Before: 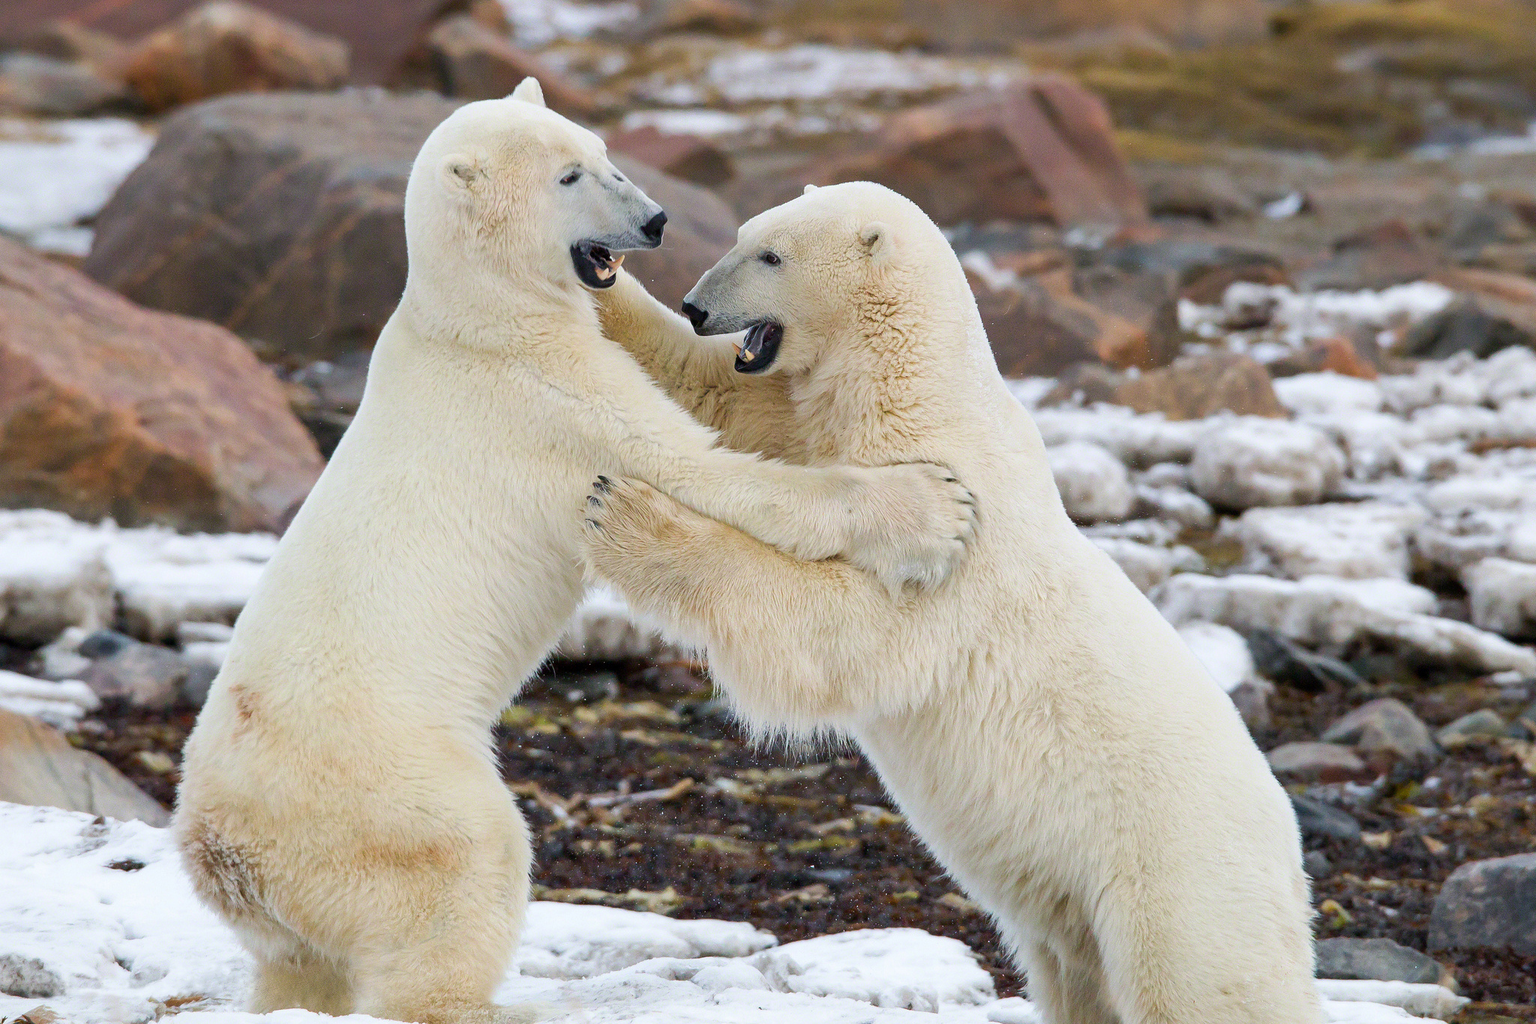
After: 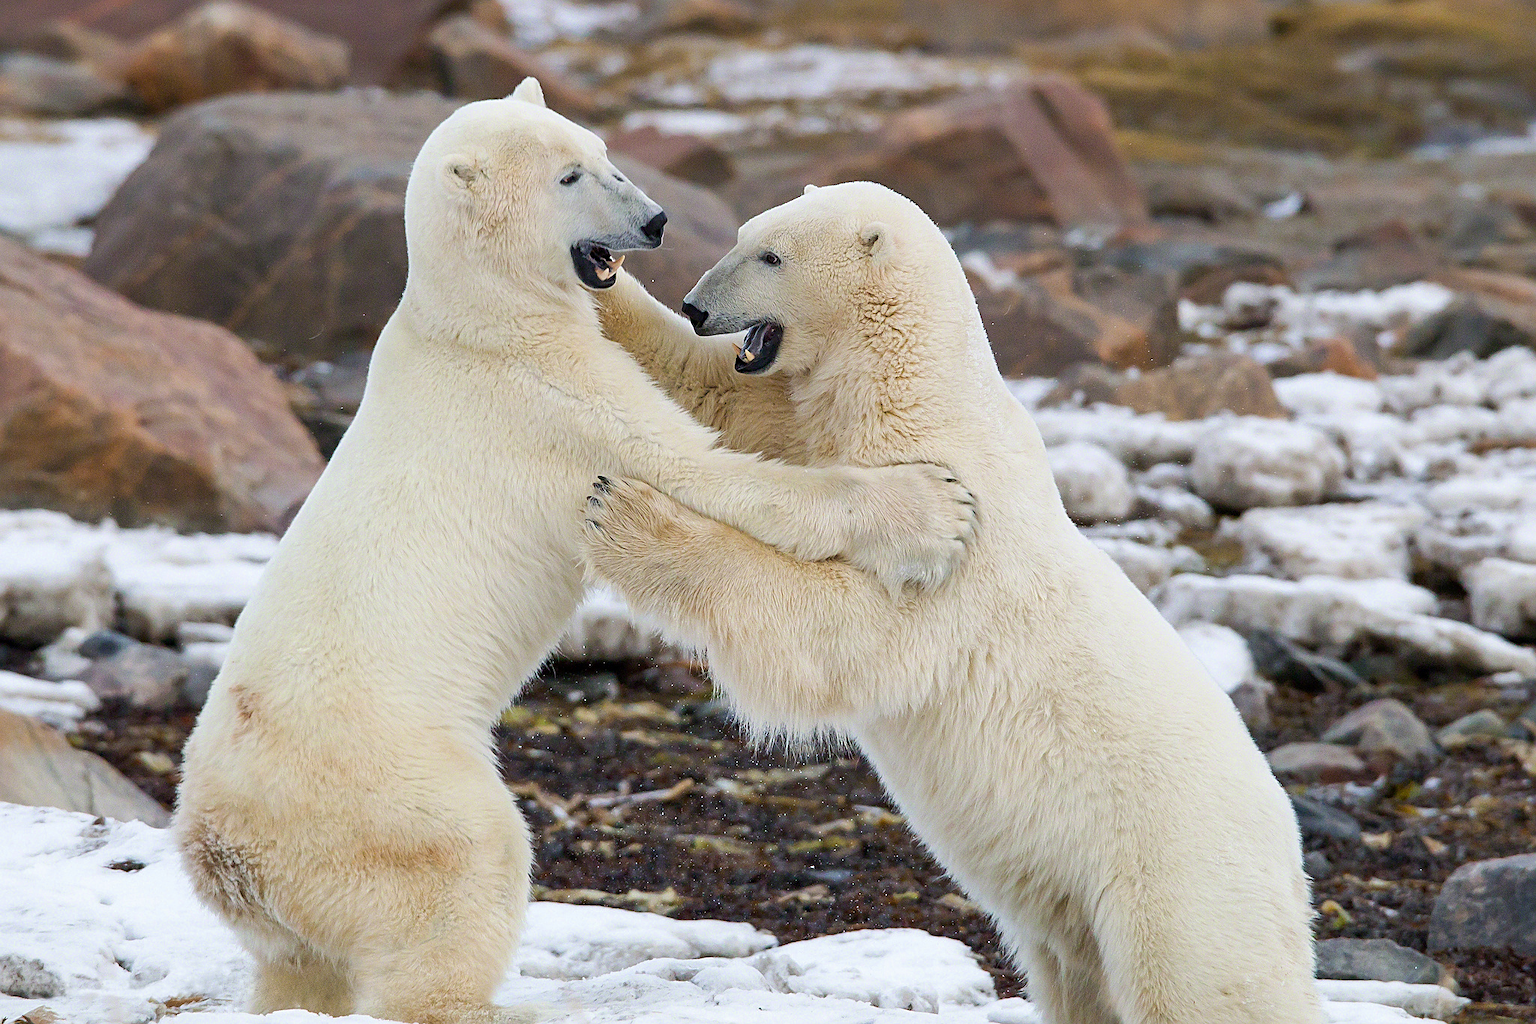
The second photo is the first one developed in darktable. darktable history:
sharpen: on, module defaults
color zones: curves: ch0 [(0, 0.533) (0.126, 0.533) (0.234, 0.533) (0.368, 0.357) (0.5, 0.5) (0.625, 0.5) (0.74, 0.637) (0.875, 0.5)]; ch1 [(0.004, 0.708) (0.129, 0.662) (0.25, 0.5) (0.375, 0.331) (0.496, 0.396) (0.625, 0.649) (0.739, 0.26) (0.875, 0.5) (1, 0.478)]; ch2 [(0, 0.409) (0.132, 0.403) (0.236, 0.558) (0.379, 0.448) (0.5, 0.5) (0.625, 0.5) (0.691, 0.39) (0.875, 0.5)], mix -130%
